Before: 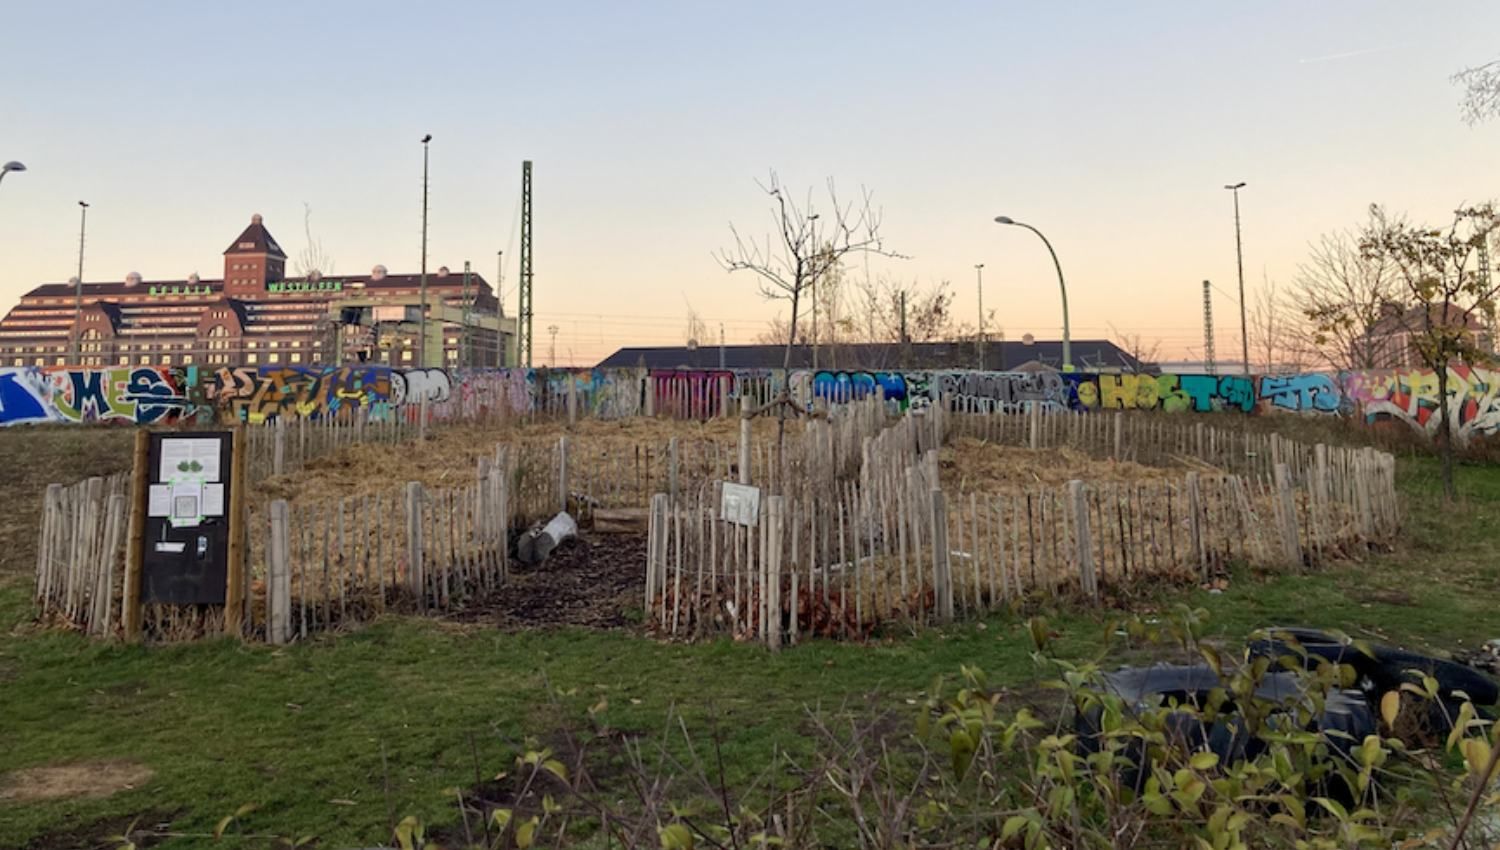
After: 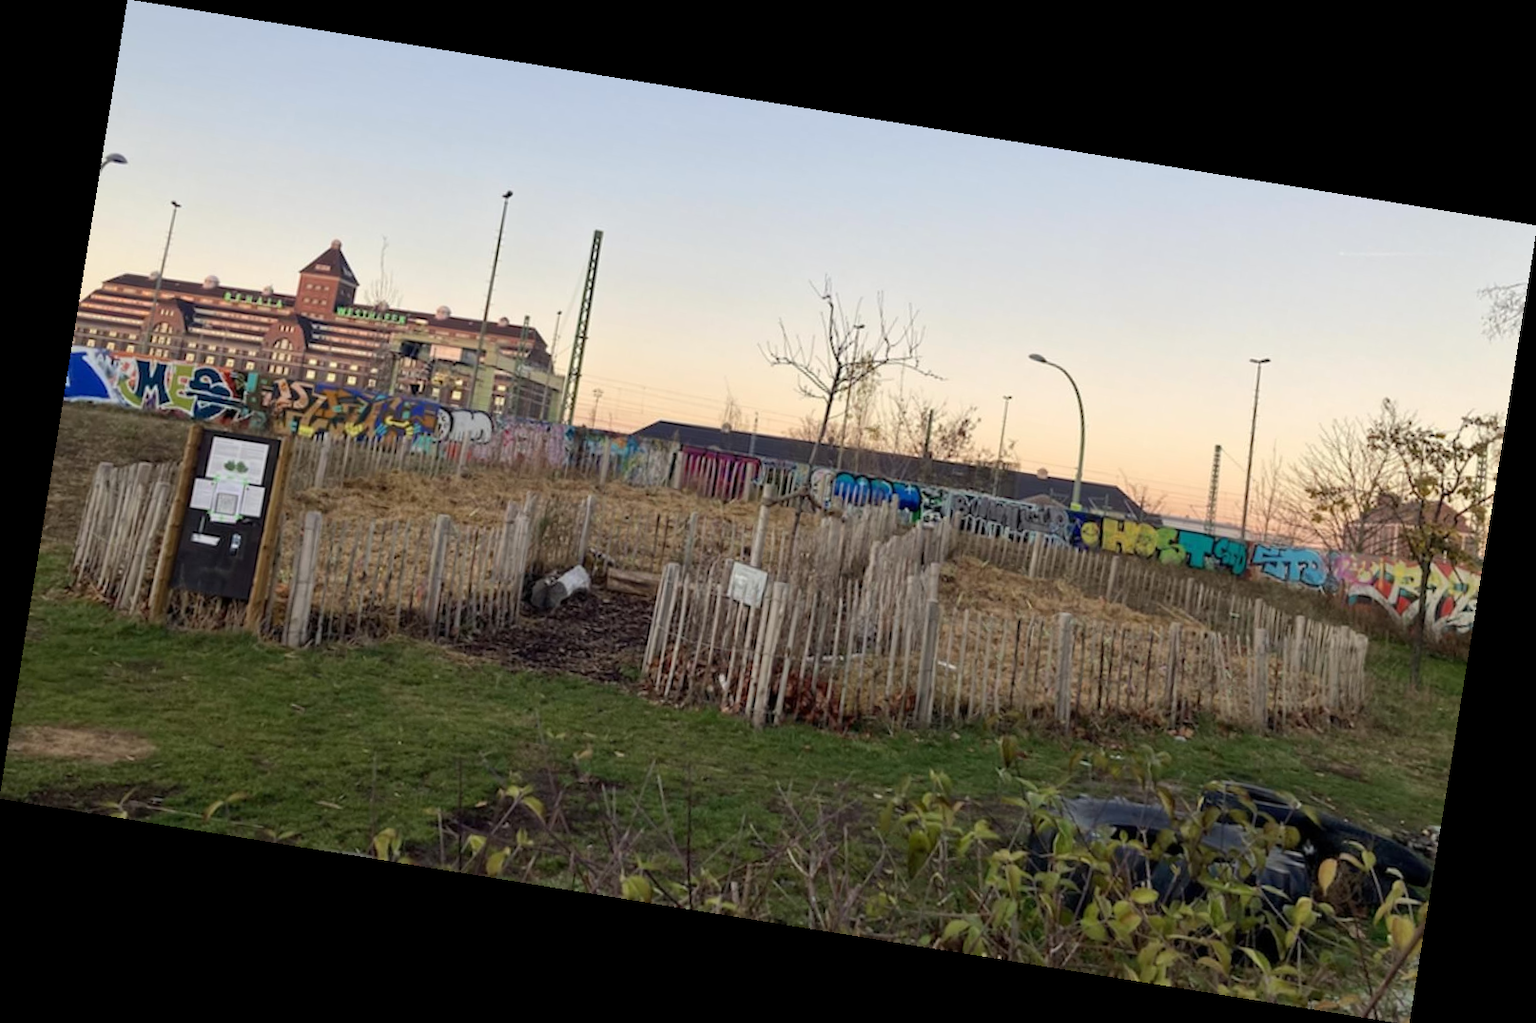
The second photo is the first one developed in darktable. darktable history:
rotate and perspective: rotation 9.12°, automatic cropping off
